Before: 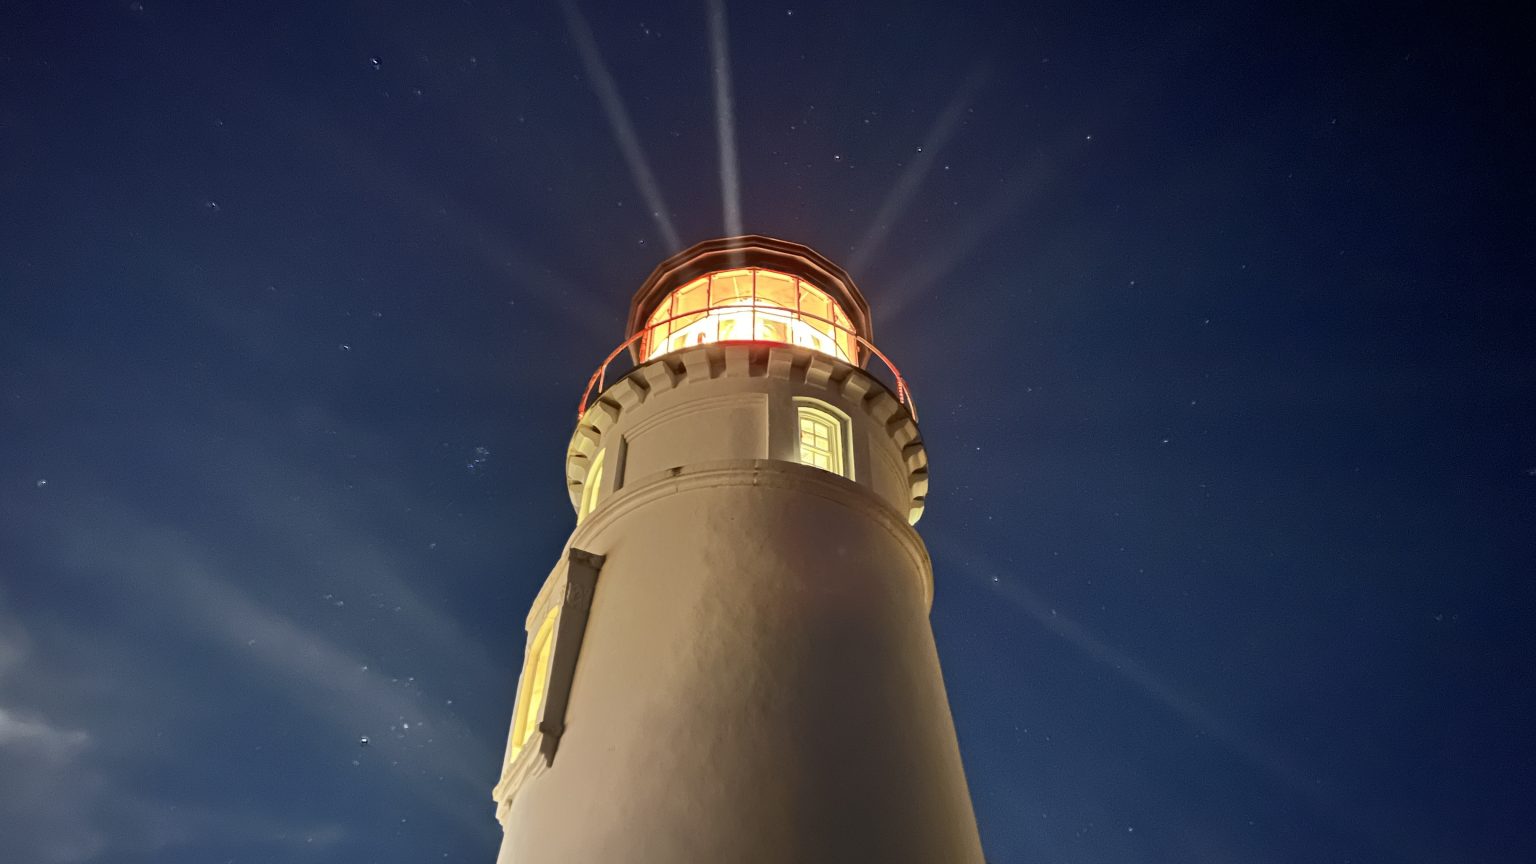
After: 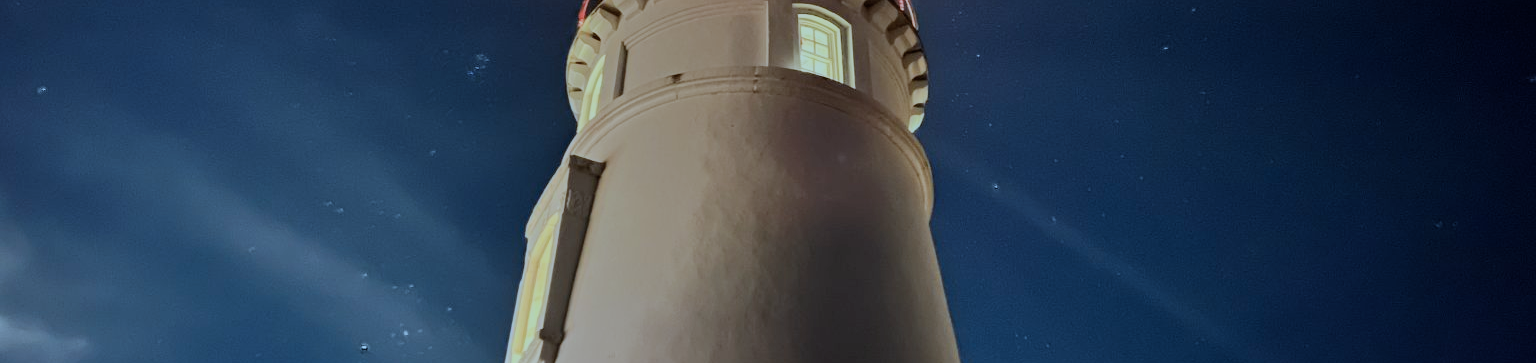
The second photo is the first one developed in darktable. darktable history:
crop: top 45.551%, bottom 12.262%
filmic rgb: black relative exposure -6.98 EV, white relative exposure 5.63 EV, hardness 2.86
color correction: highlights a* -9.35, highlights b* -23.15
